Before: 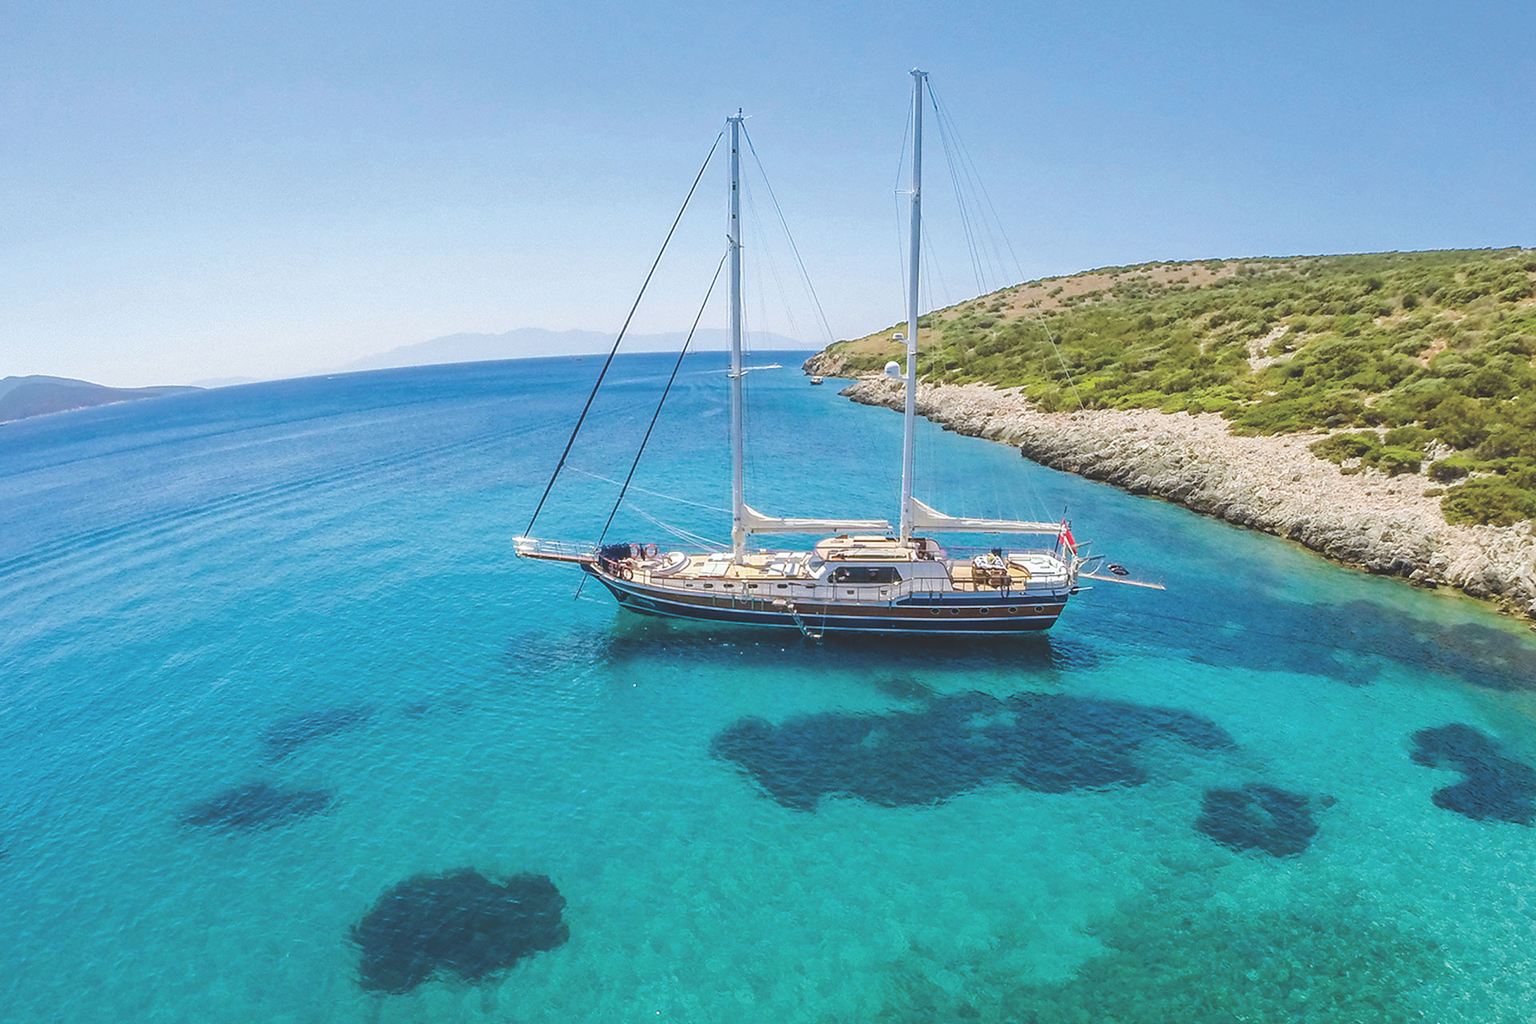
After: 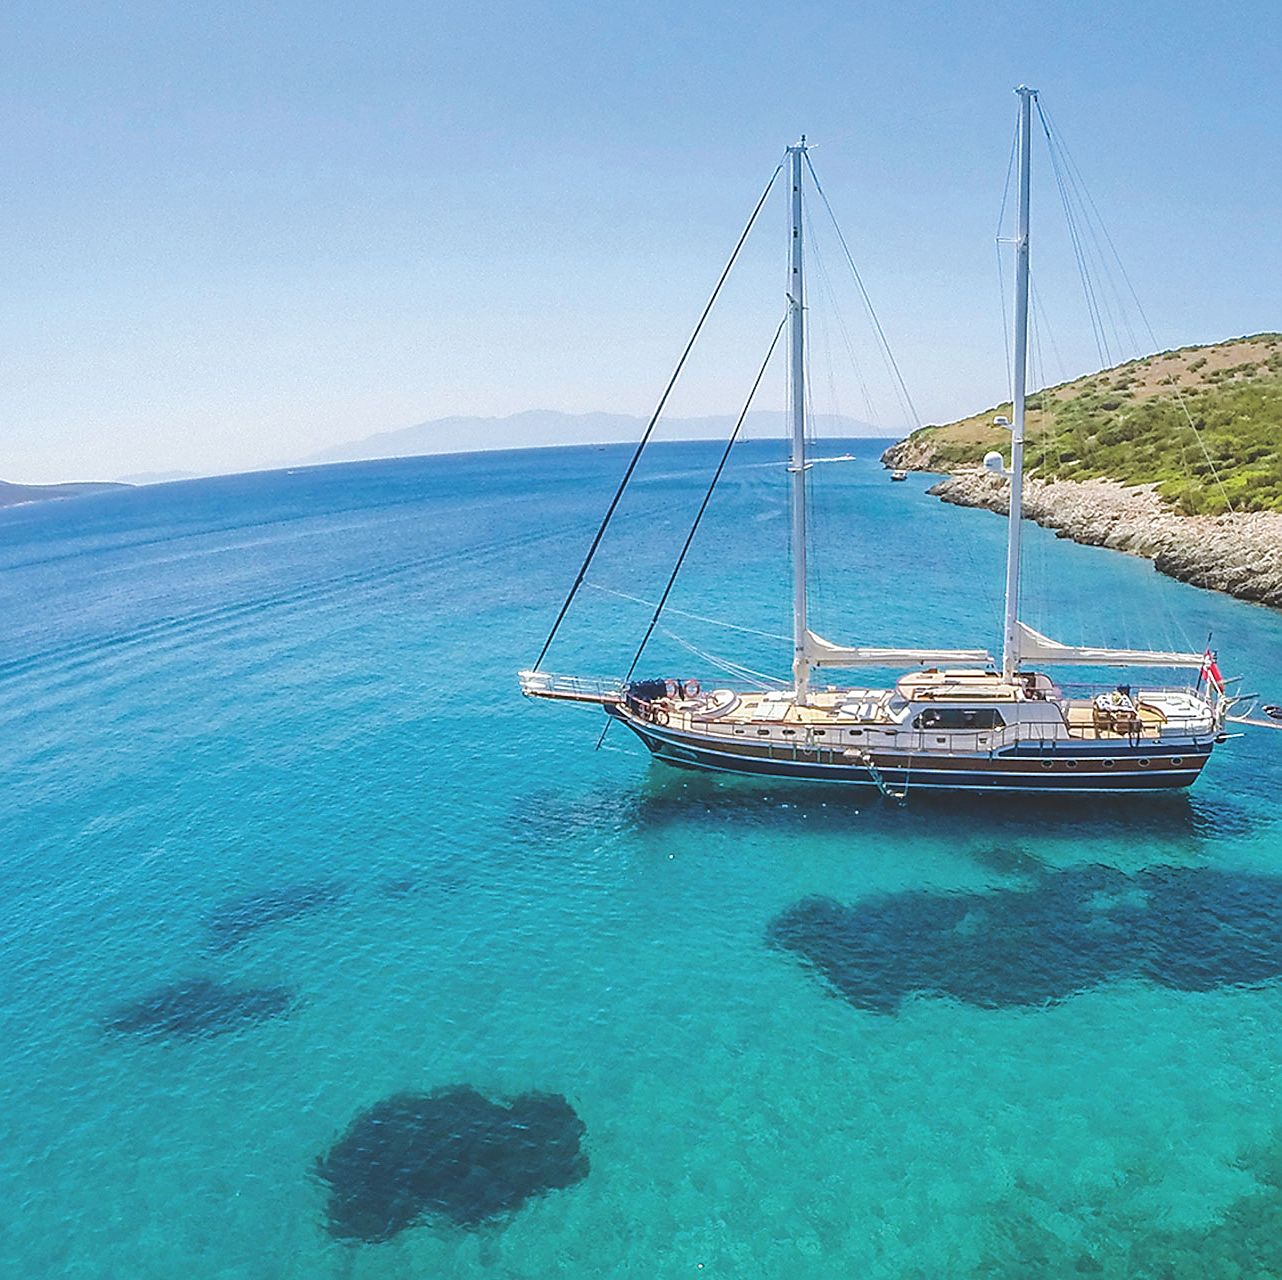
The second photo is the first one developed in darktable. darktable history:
sharpen: on, module defaults
crop and rotate: left 6.364%, right 26.856%
